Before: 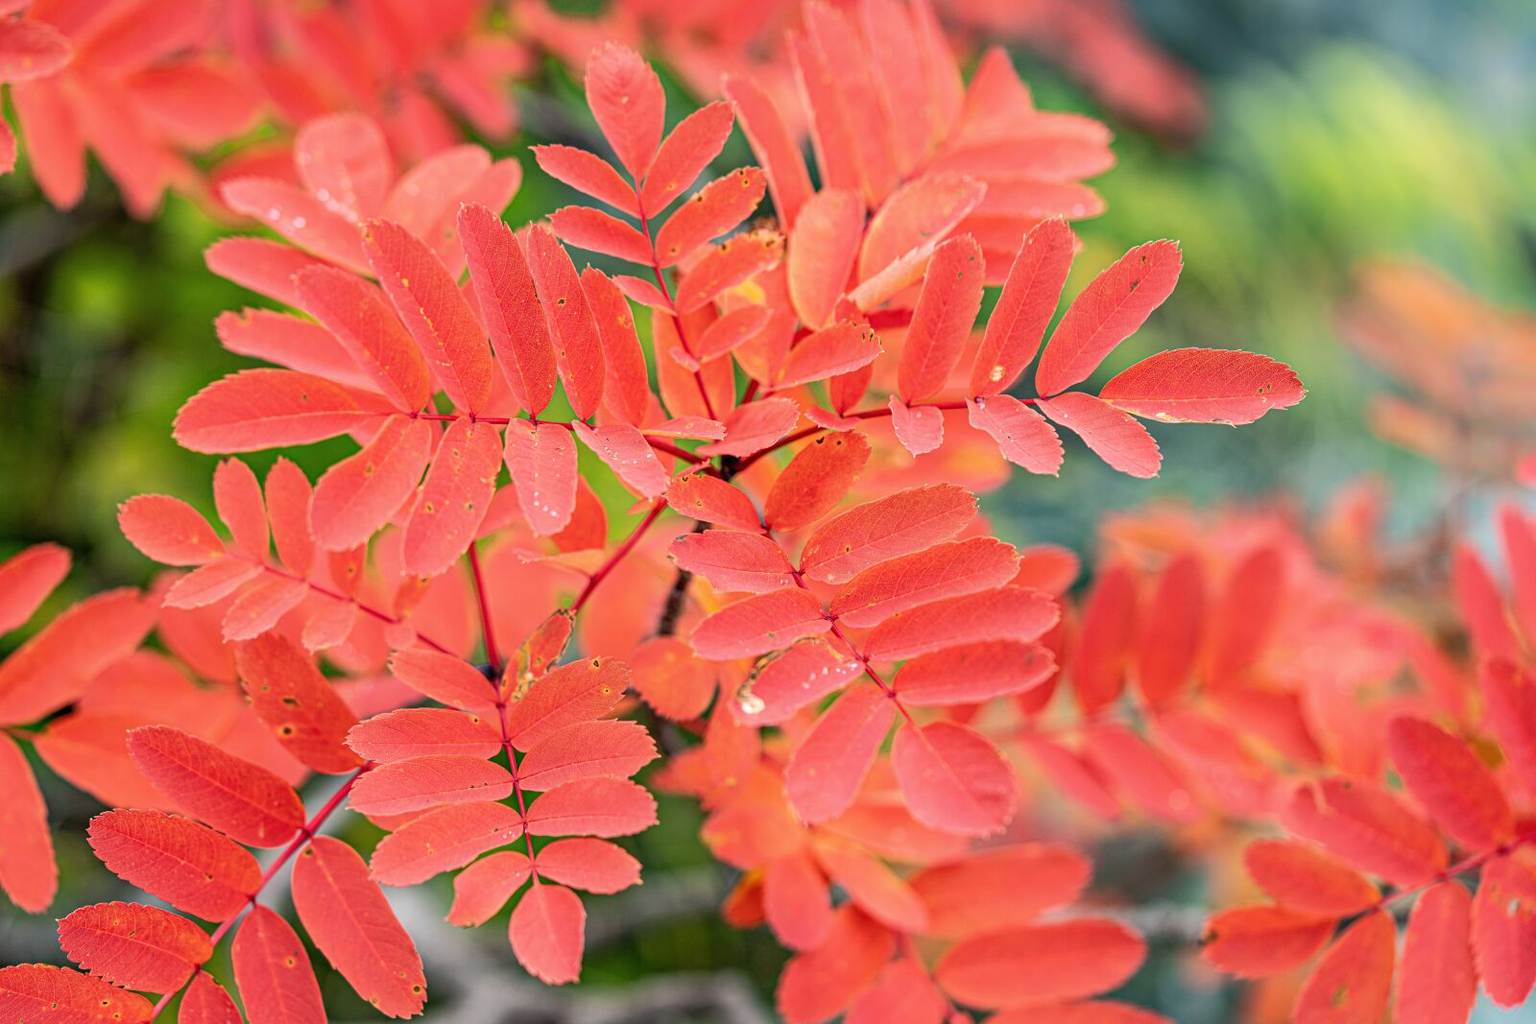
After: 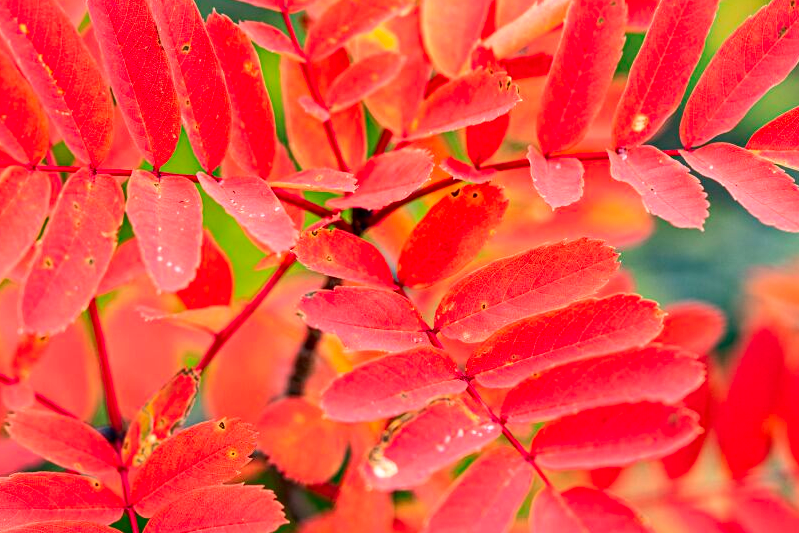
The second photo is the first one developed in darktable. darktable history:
crop: left 25%, top 25%, right 25%, bottom 25%
contrast brightness saturation: contrast 0.16, saturation 0.32
